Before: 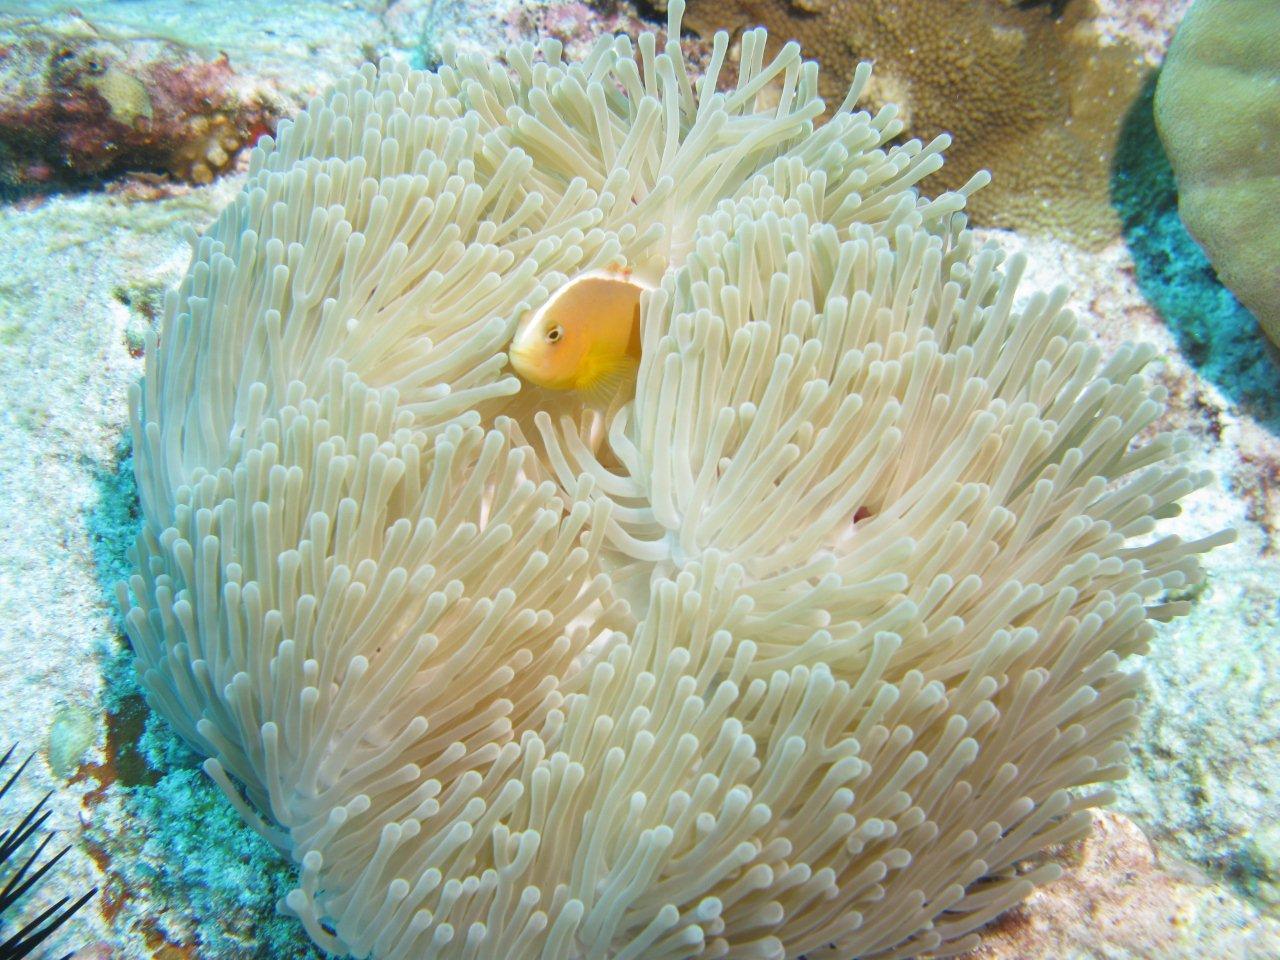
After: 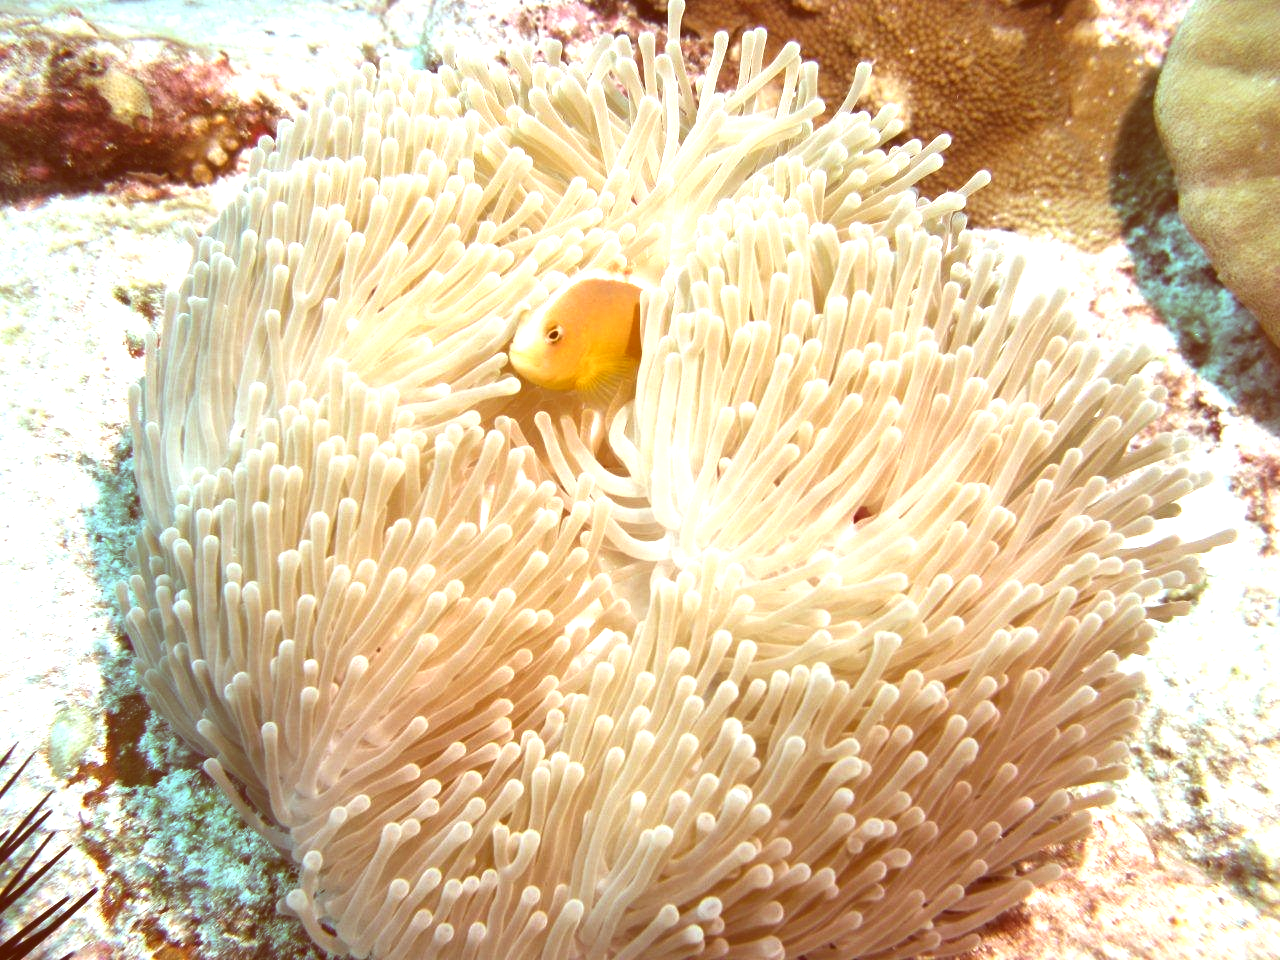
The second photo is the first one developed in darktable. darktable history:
color correction: highlights a* 9.38, highlights b* 8.64, shadows a* 39.49, shadows b* 39.5, saturation 0.795
local contrast: mode bilateral grid, contrast 21, coarseness 51, detail 119%, midtone range 0.2
color balance rgb: highlights gain › chroma 2.072%, highlights gain › hue 73.67°, global offset › luminance 1.998%, perceptual saturation grading › global saturation 0.499%, perceptual brilliance grading › global brilliance 21.141%, perceptual brilliance grading › shadows -35.211%, global vibrance 23.417%
